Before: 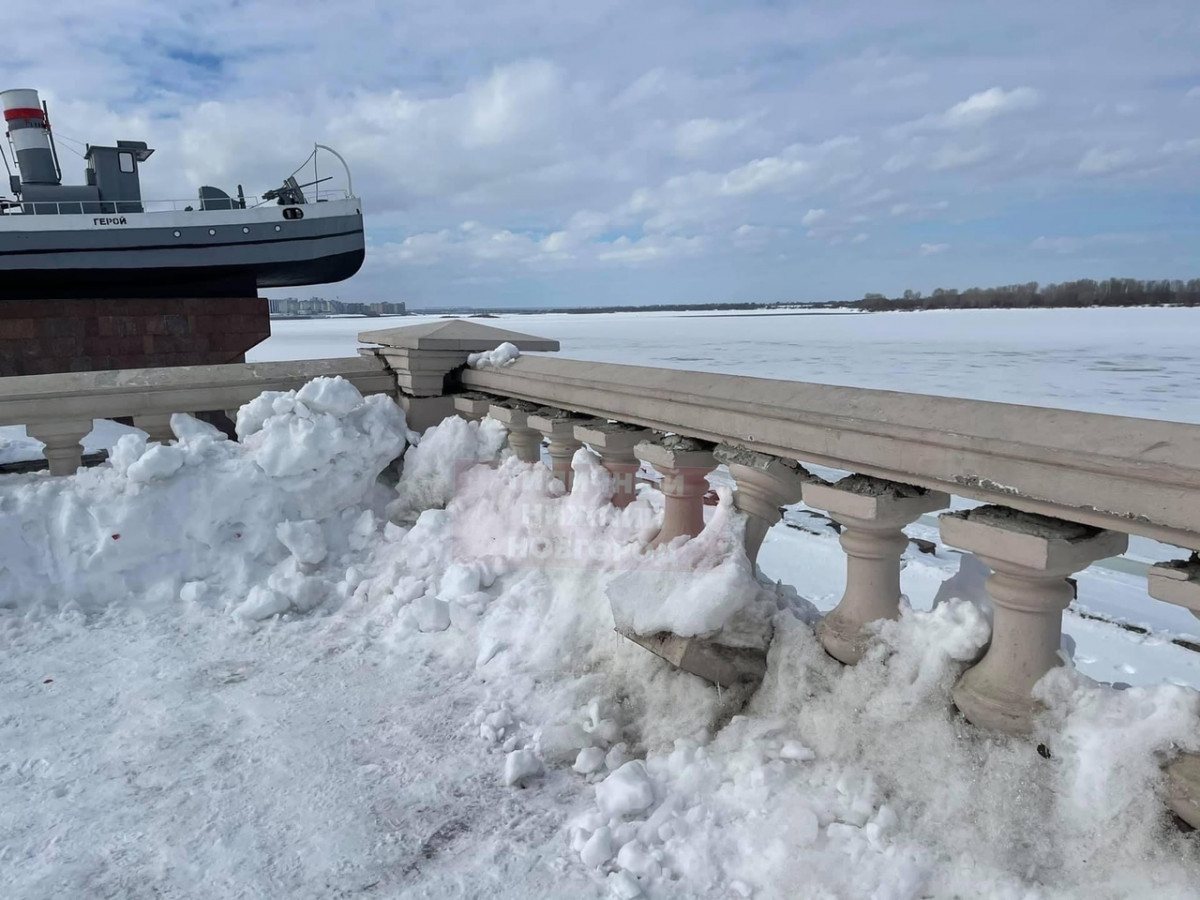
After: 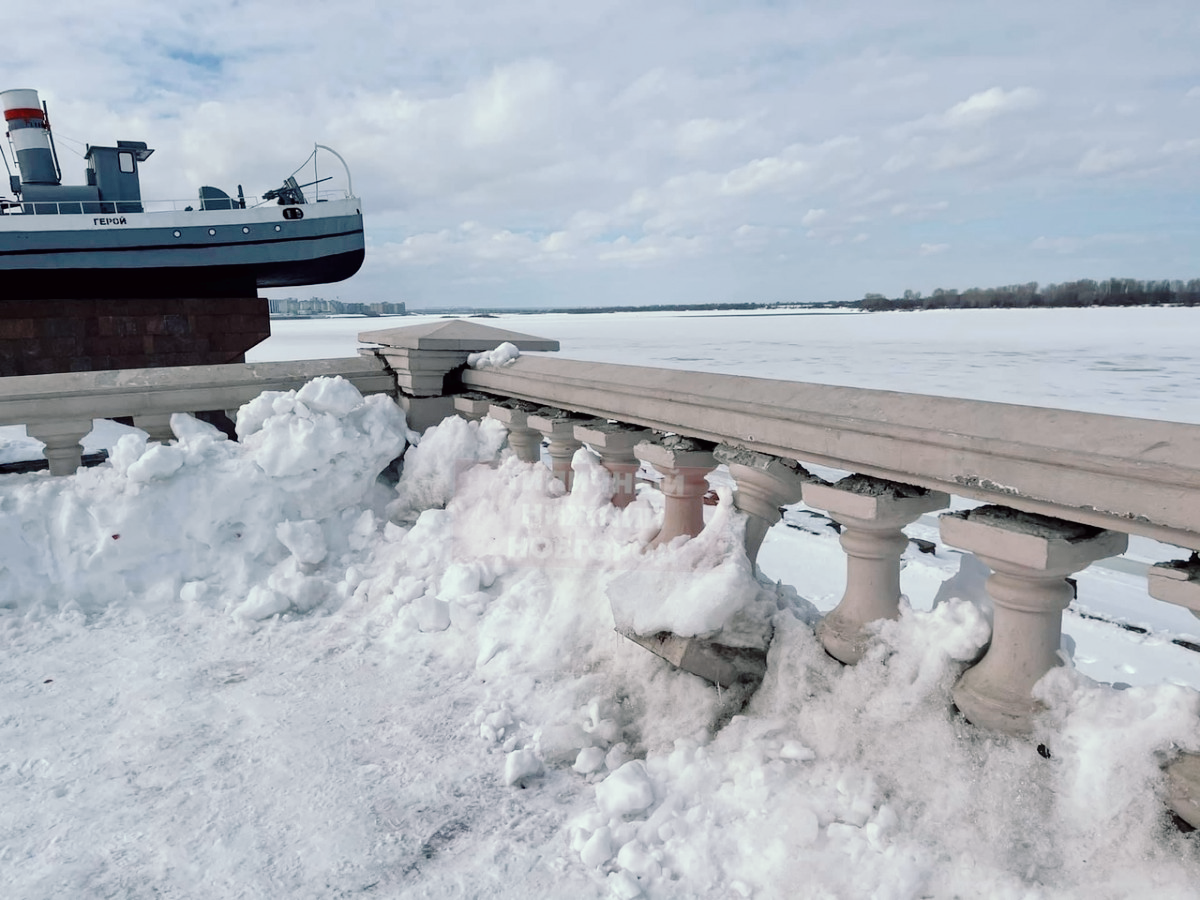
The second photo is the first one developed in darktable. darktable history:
tone curve: curves: ch0 [(0, 0) (0.003, 0.01) (0.011, 0.01) (0.025, 0.011) (0.044, 0.019) (0.069, 0.032) (0.1, 0.054) (0.136, 0.088) (0.177, 0.138) (0.224, 0.214) (0.277, 0.297) (0.335, 0.391) (0.399, 0.469) (0.468, 0.551) (0.543, 0.622) (0.623, 0.699) (0.709, 0.775) (0.801, 0.85) (0.898, 0.929) (1, 1)], preserve colors none
color look up table: target L [96.19, 90.48, 88.52, 86.65, 82.54, 61.56, 62.88, 60.96, 33.69, 32.43, 7.329, 200.57, 83.04, 82.82, 81.17, 67.27, 58.75, 54.28, 53.27, 53.91, 47.21, 43.73, 44.65, 30.14, 30.38, 13.25, 98.99, 79.62, 81.36, 77.61, 80.73, 61.62, 64.12, 77.27, 57.01, 51.5, 58.67, 64.77, 52.31, 50.66, 26.56, 23.54, 30.95, 25.03, 1.613, 88.41, 81.64, 52.46, 44.88], target a [-12.88, -21.8, -17.9, -28.77, -13.06, -49.97, -16.88, -34.07, -24.82, -9.791, -10.46, 0, 5.639, 4.694, 6.562, 40.66, 20.53, 52.25, 69.24, 57.7, 32.14, 31.24, 66.8, 5.356, 41.28, 19.67, -11.02, 25.49, 25.52, -1.438, 18.94, 13.12, 61.15, 36.52, 55.97, 73.02, -0.527, 10.18, 20.83, 37.05, 31.56, 14.15, 17.35, 7.39, 10.73, -23.44, -9.46, -20.39, -26.59], target b [25.48, 40.92, 12.45, 21.54, 2.961, 32.36, 36.59, 8.212, 15.96, 26.13, 6.647, 0, 60.26, 77.79, 8.626, 34.21, 30.77, 55.48, 39.1, 15.42, 45.22, 16.43, 48.11, 2.079, 33.41, 21.94, 9.138, -0.628, -12.41, -22.31, -17.74, -0.854, -19.33, -24.54, -9.964, 9.491, -44.28, -48.21, -28.57, -49.58, -18.76, -16.07, -64.9, -37.35, -18.58, -7.428, -8.753, -28.39, -7.389], num patches 49
